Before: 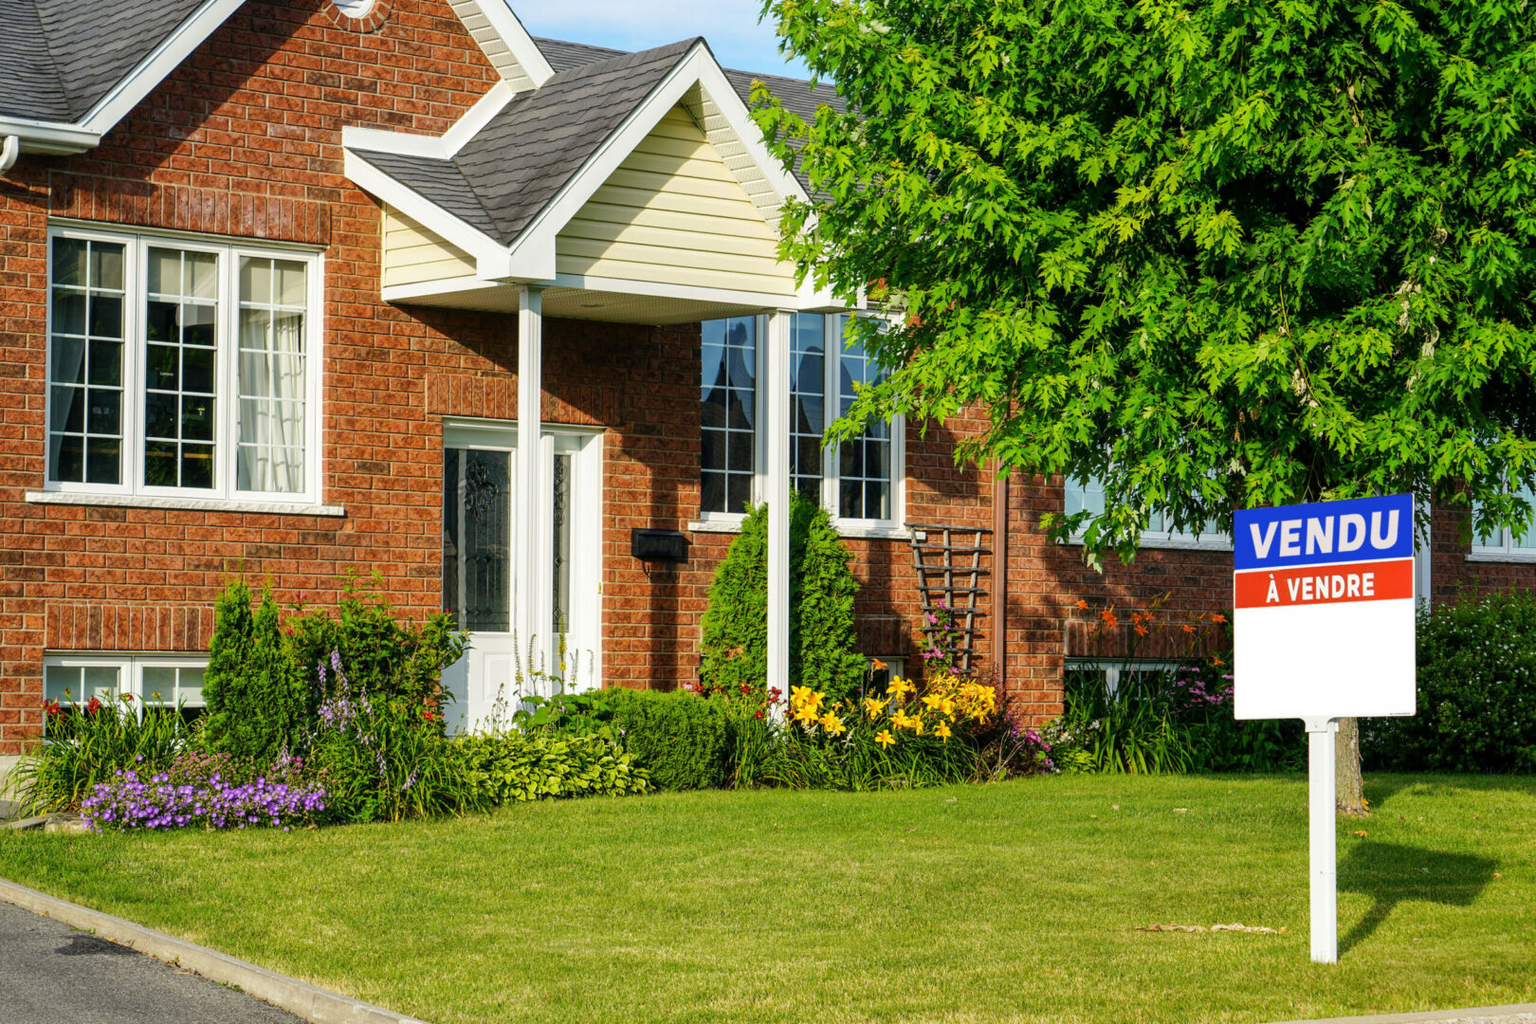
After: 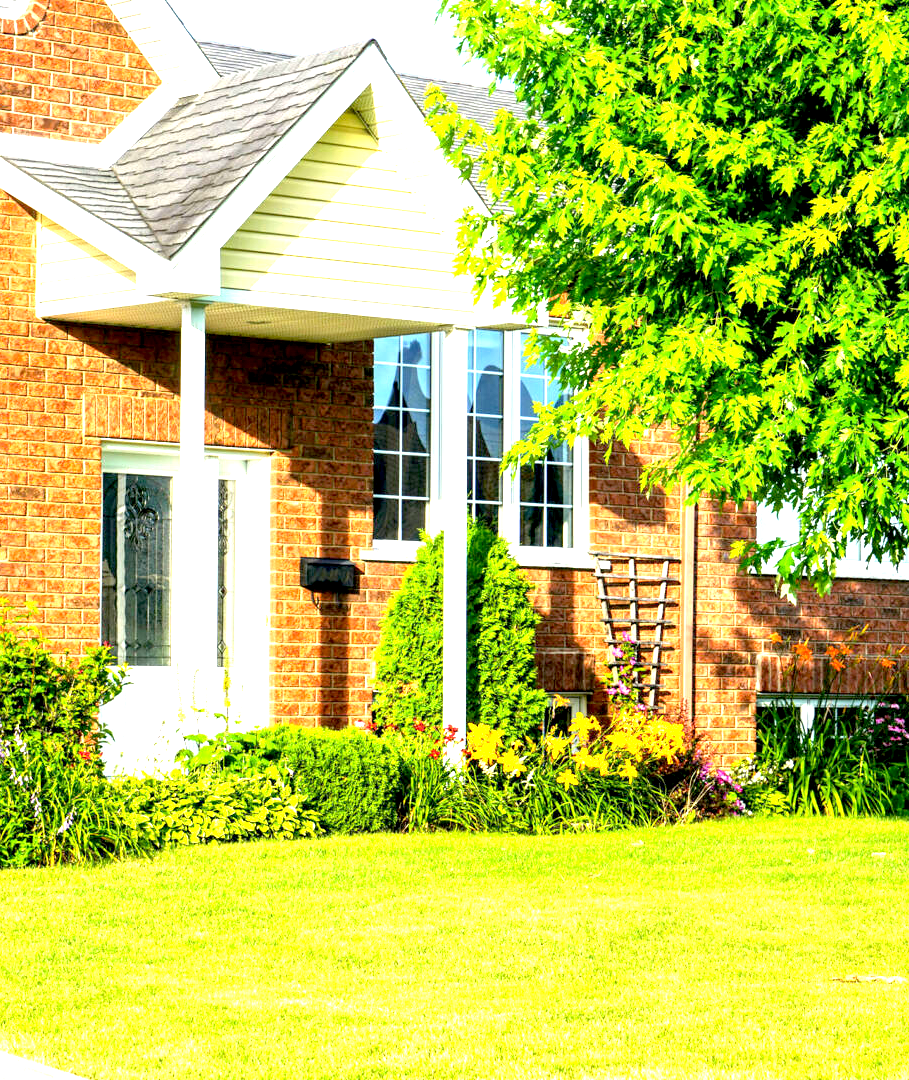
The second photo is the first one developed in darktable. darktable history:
exposure: black level correction 0.005, exposure 2.069 EV, compensate highlight preservation false
crop and rotate: left 22.595%, right 21.278%
